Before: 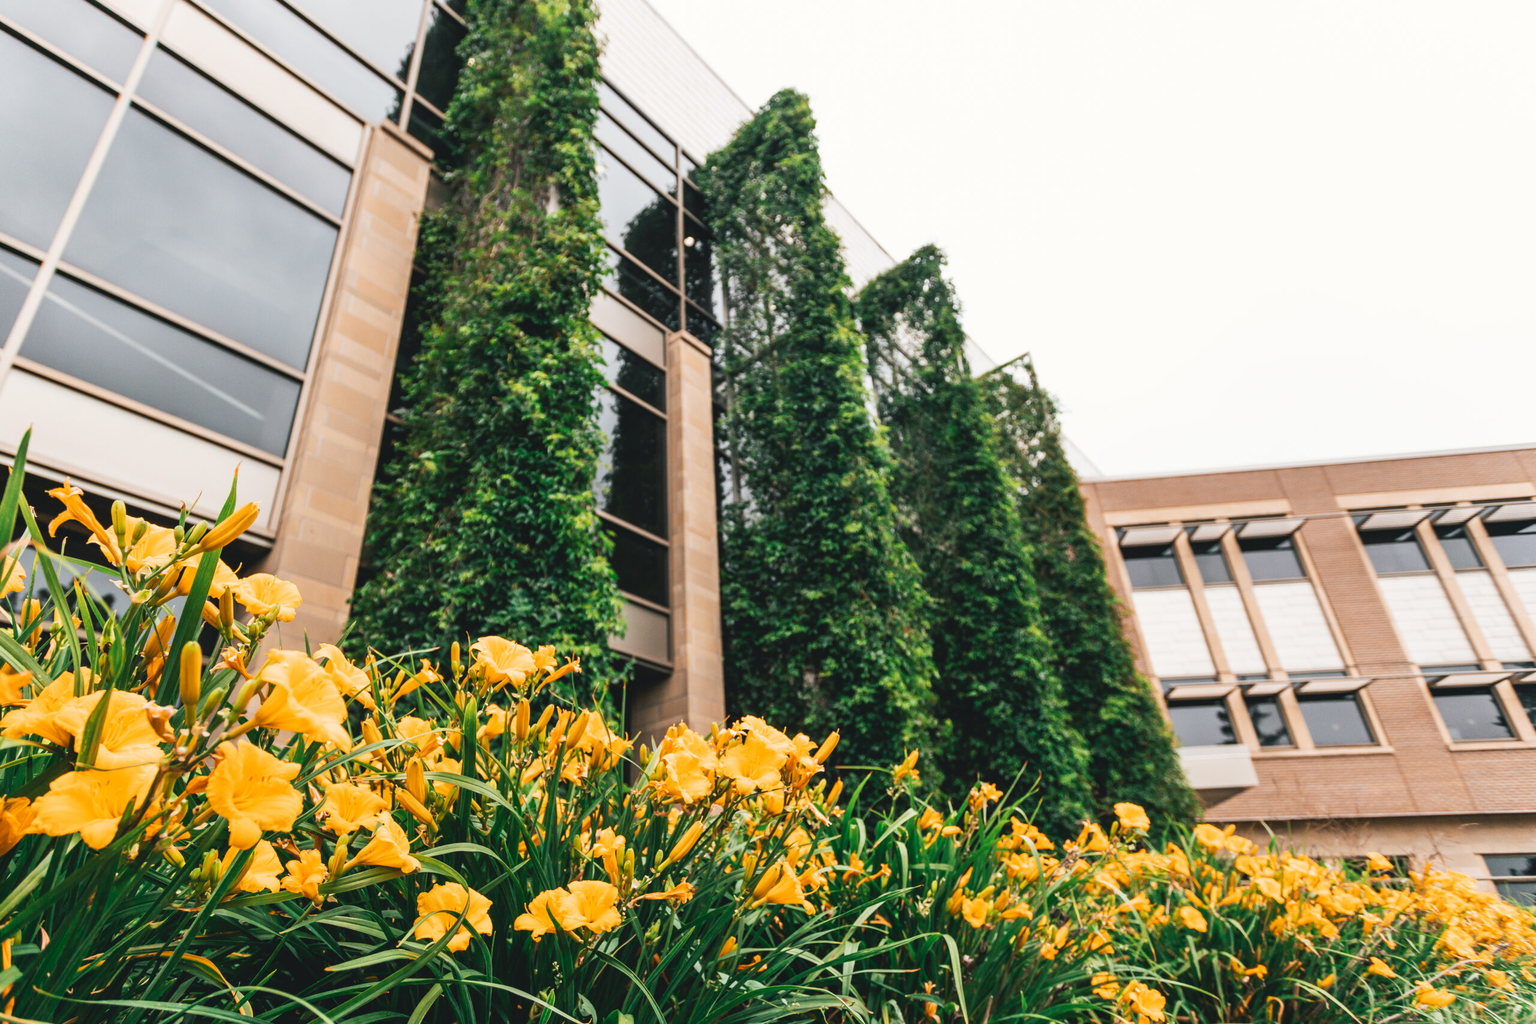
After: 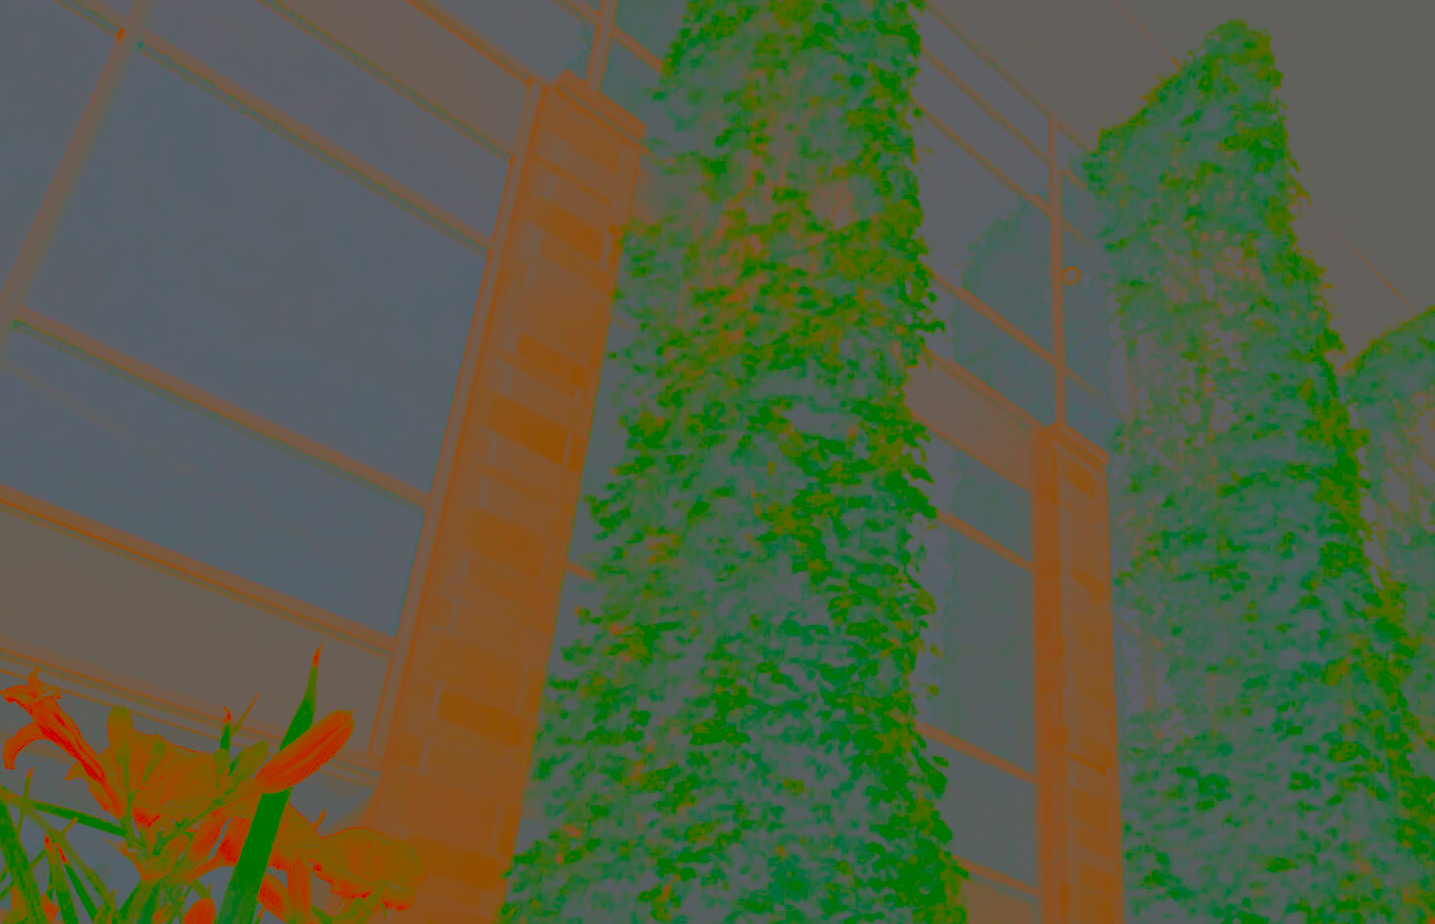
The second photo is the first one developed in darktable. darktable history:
contrast brightness saturation: contrast -0.984, brightness -0.16, saturation 0.734
crop and rotate: left 3.057%, top 7.468%, right 40.871%, bottom 38.348%
sharpen: on, module defaults
